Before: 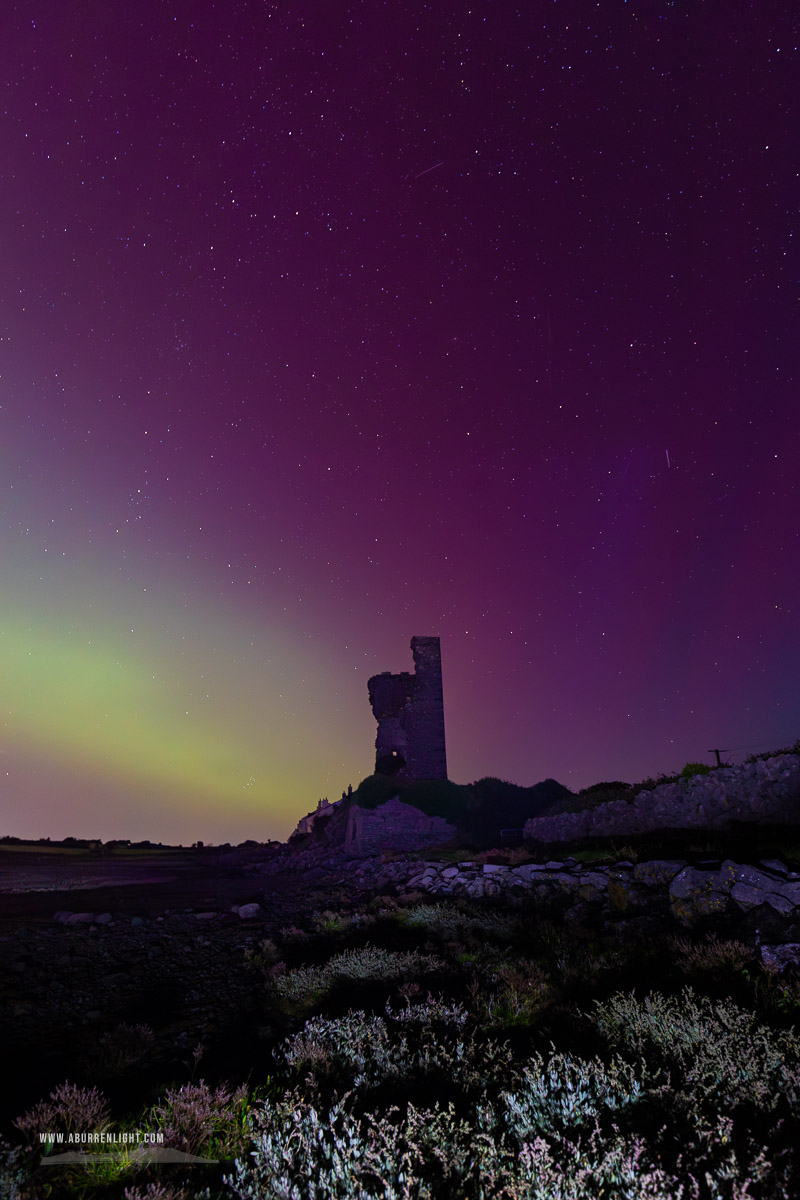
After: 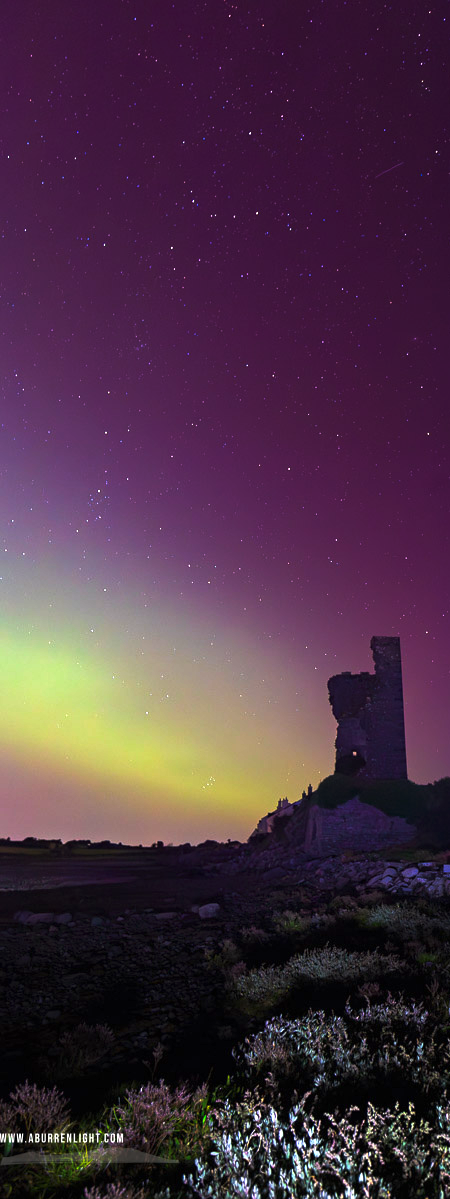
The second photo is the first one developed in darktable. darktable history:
crop: left 5.114%, right 38.589%
tone curve: curves: ch0 [(0, 0) (0.536, 0.402) (1, 1)], preserve colors none
exposure: black level correction 0, exposure 1.1 EV, compensate exposure bias true, compensate highlight preservation false
